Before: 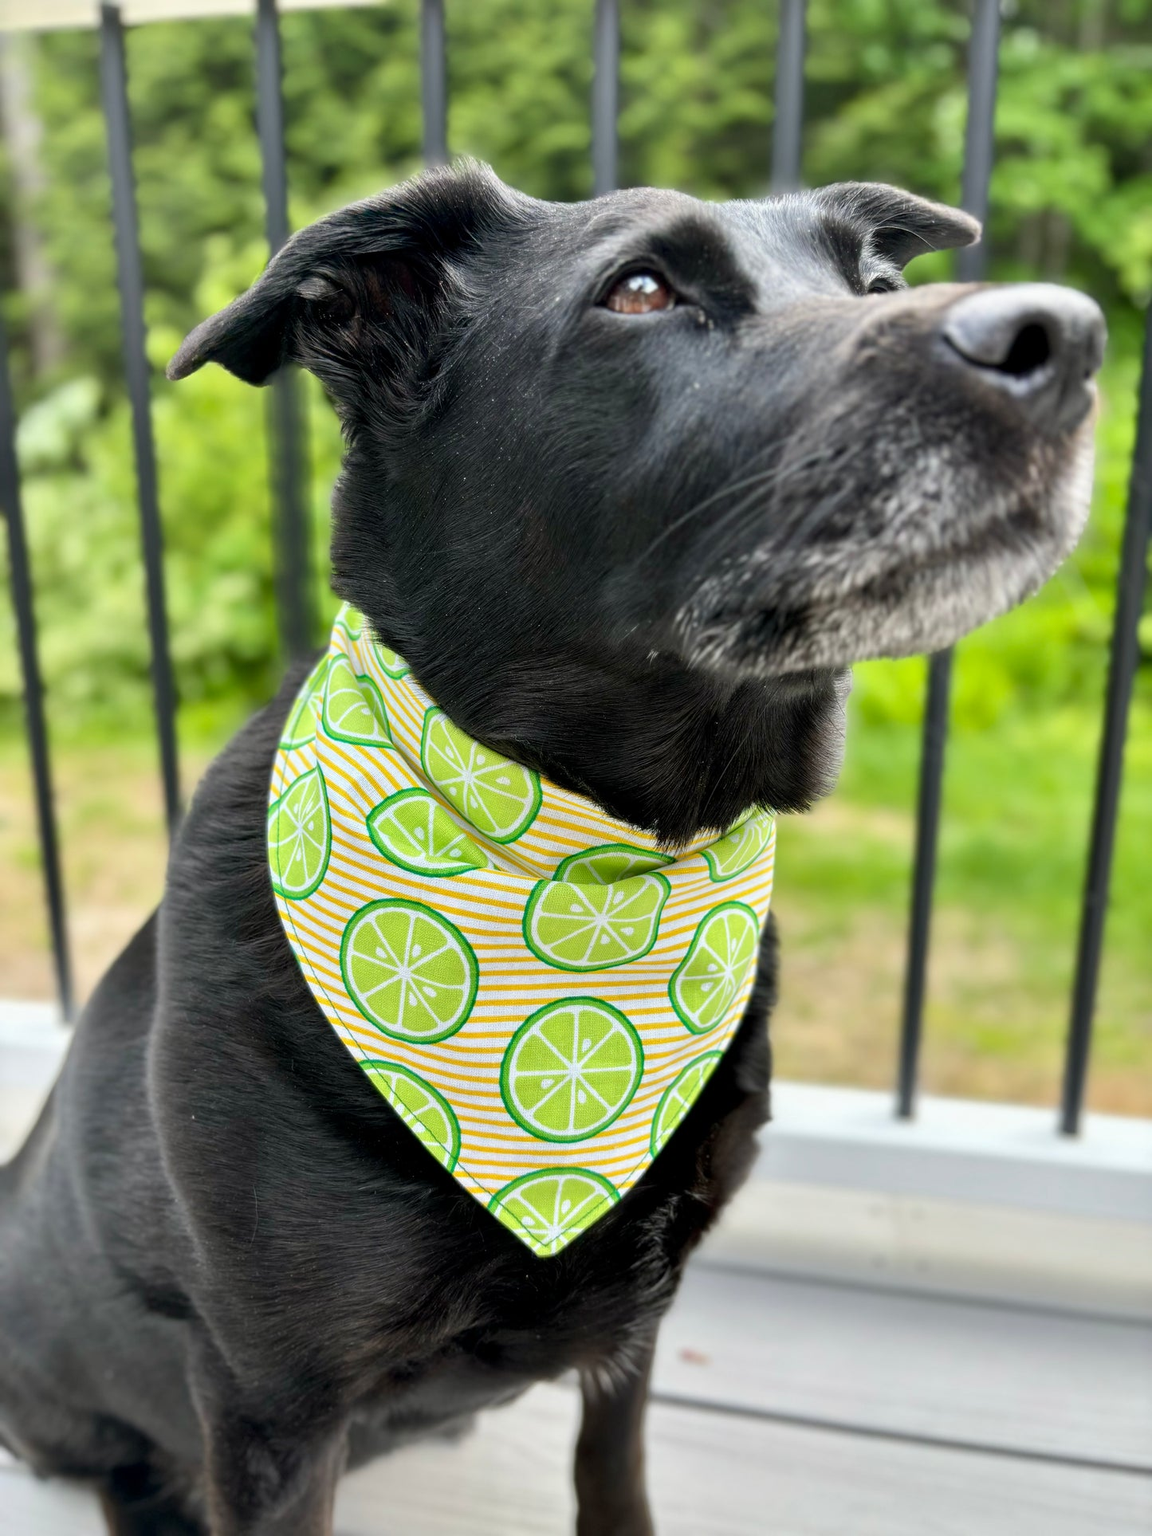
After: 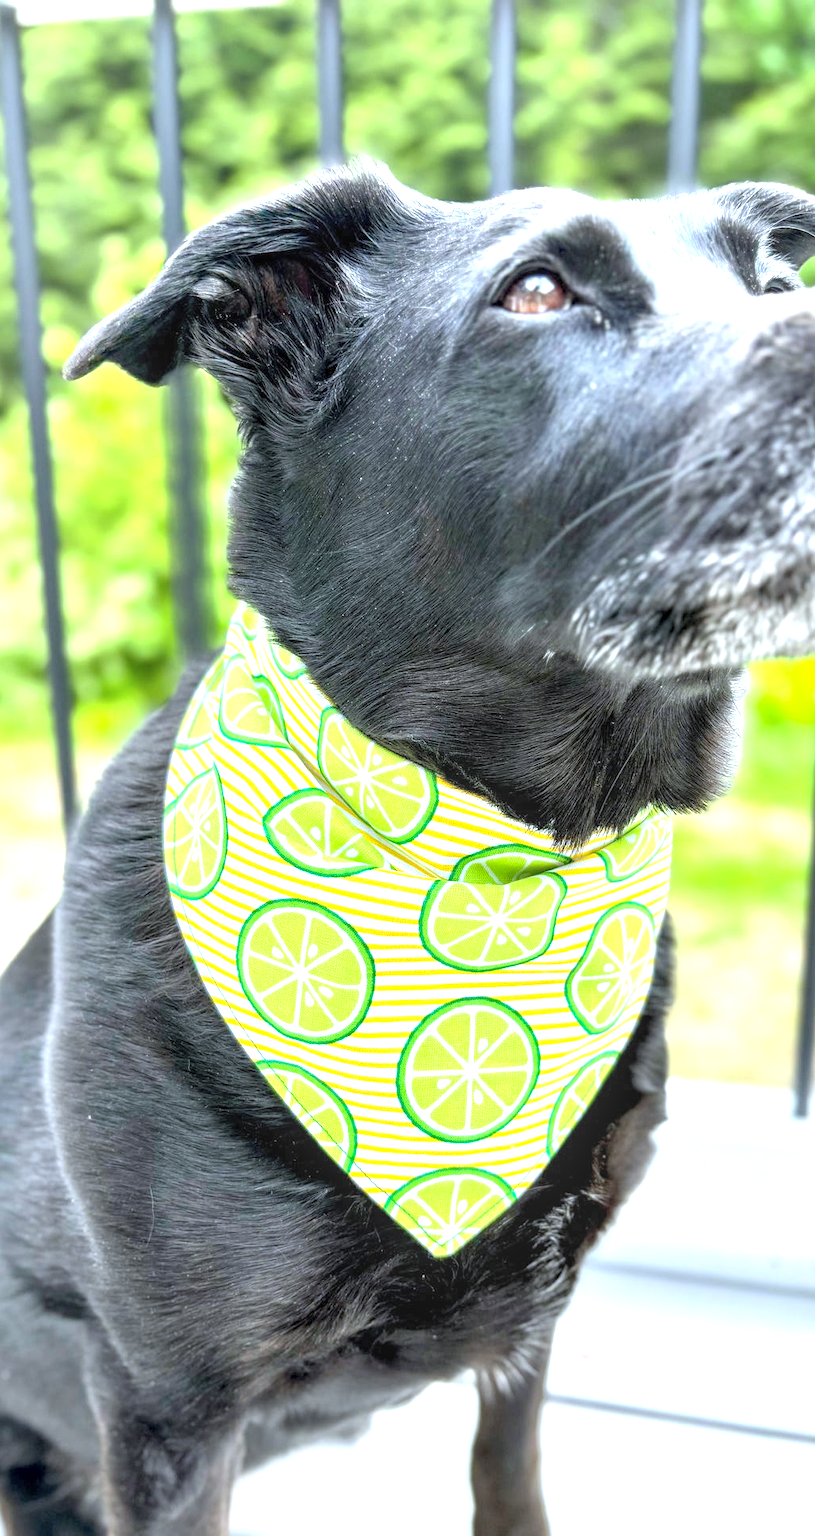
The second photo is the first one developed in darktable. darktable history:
crop and rotate: left 9.061%, right 20.142%
local contrast: detail 130%
exposure: black level correction 0, exposure 1.379 EV, compensate exposure bias true, compensate highlight preservation false
contrast brightness saturation: brightness 0.15
white balance: red 0.924, blue 1.095
